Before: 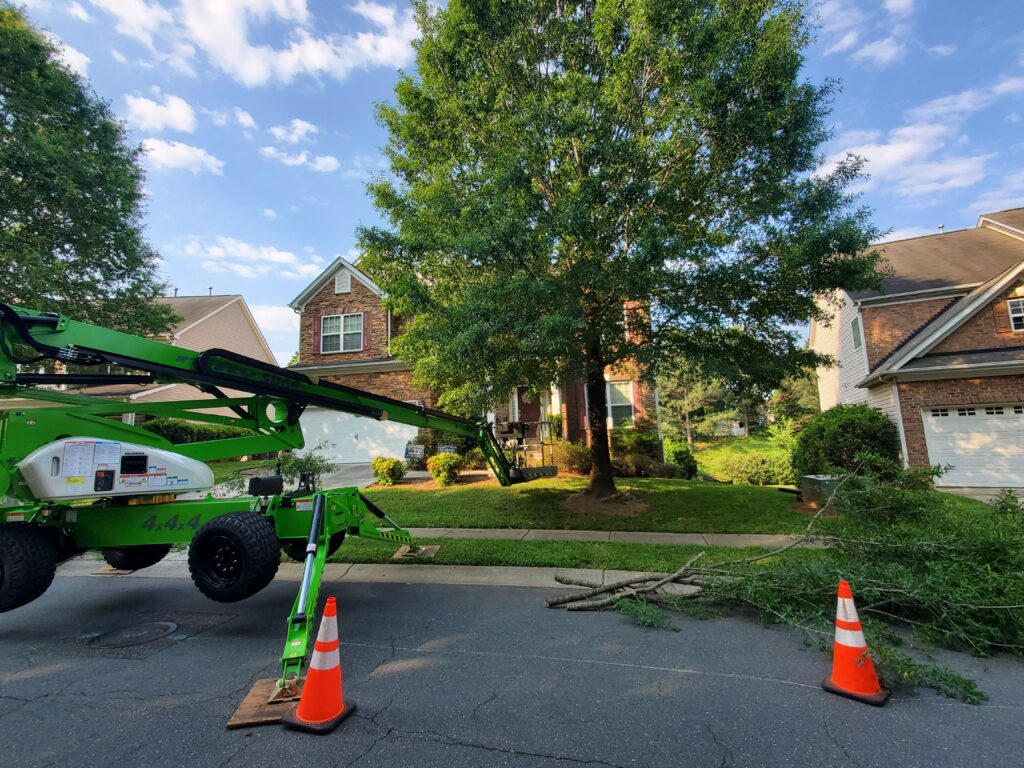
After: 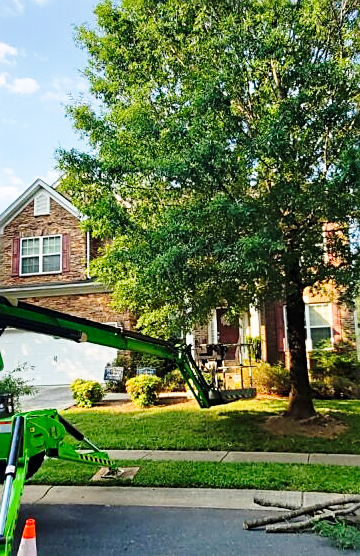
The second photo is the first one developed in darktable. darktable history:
sharpen: on, module defaults
base curve: curves: ch0 [(0, 0) (0.028, 0.03) (0.121, 0.232) (0.46, 0.748) (0.859, 0.968) (1, 1)], preserve colors none
crop and rotate: left 29.476%, top 10.214%, right 35.32%, bottom 17.333%
